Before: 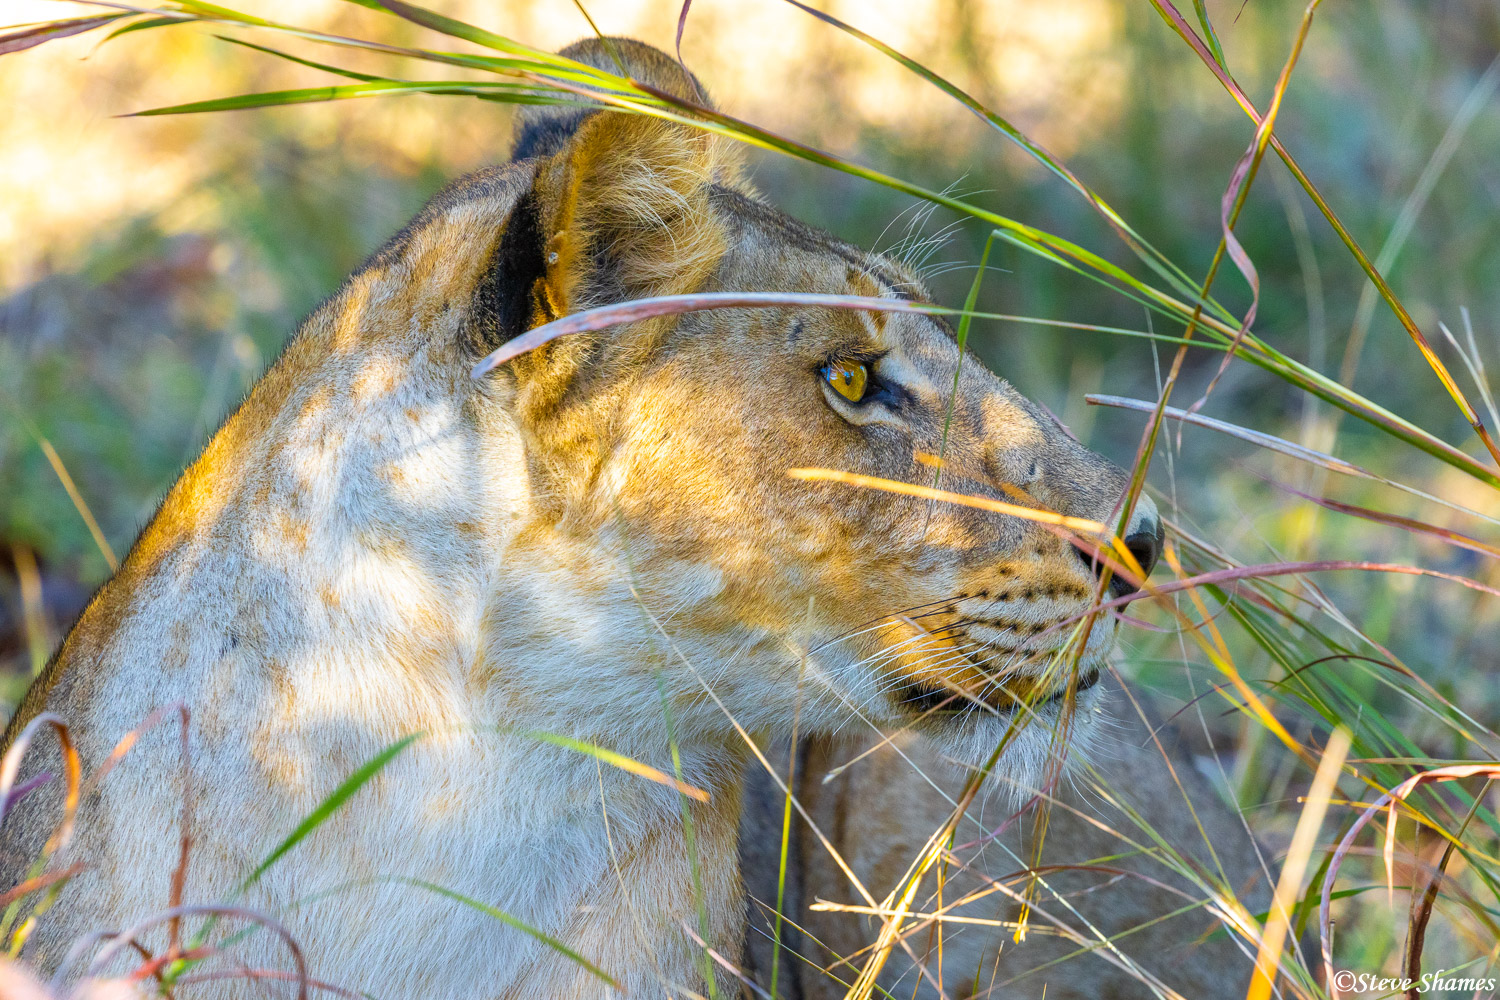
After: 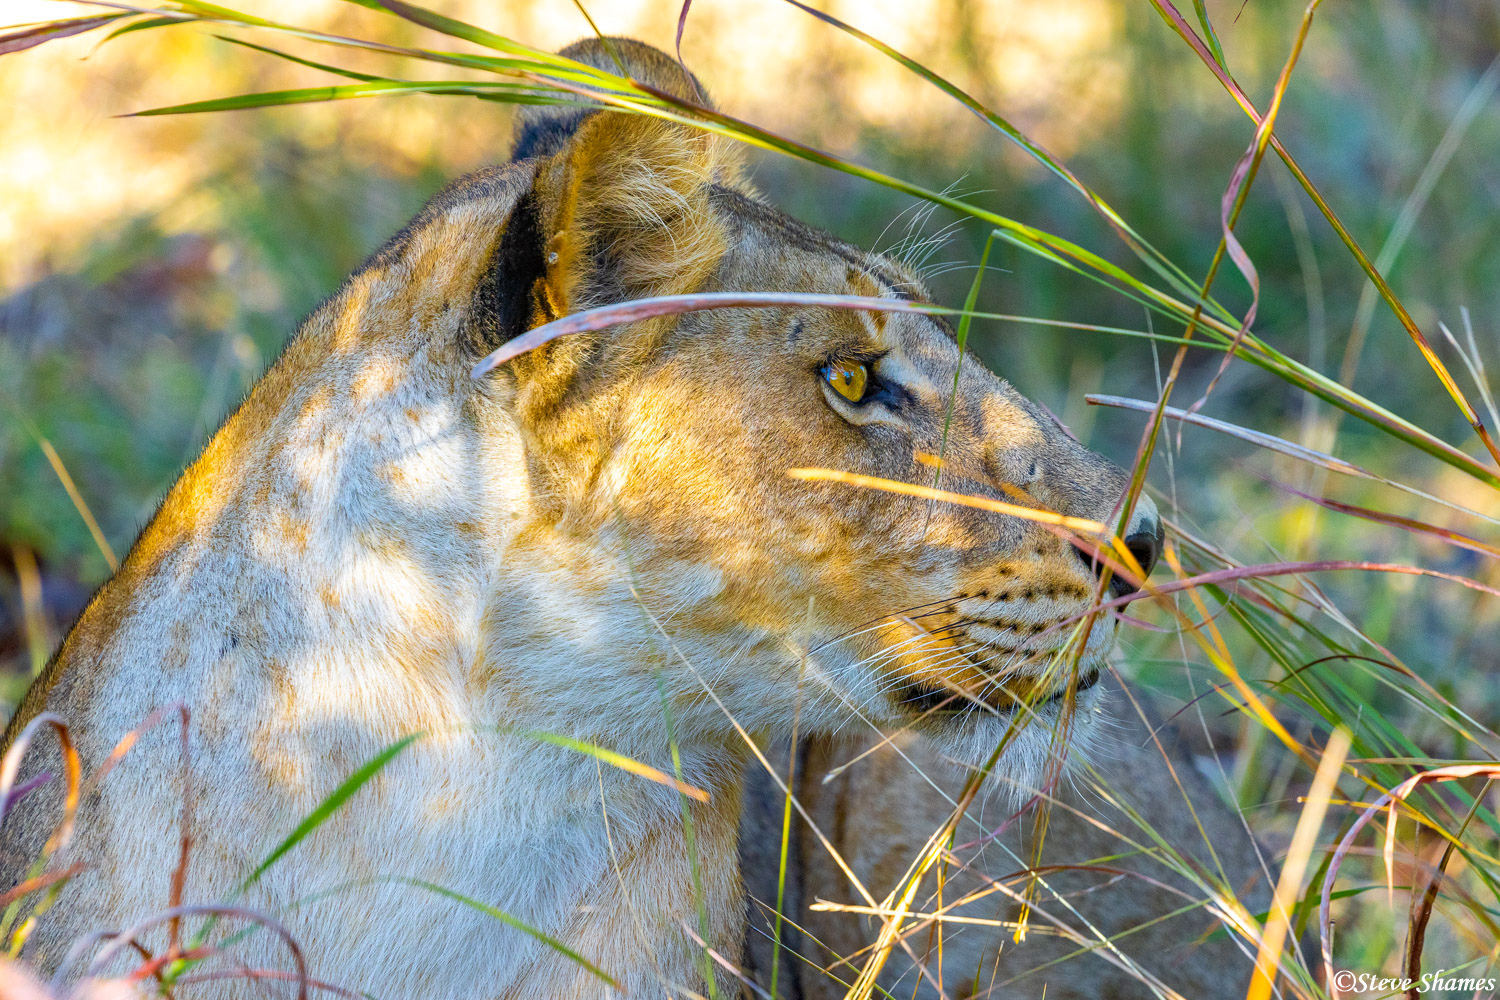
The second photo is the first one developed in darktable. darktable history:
haze removal: compatibility mode true, adaptive false
exposure: exposure 0.014 EV, compensate highlight preservation false
